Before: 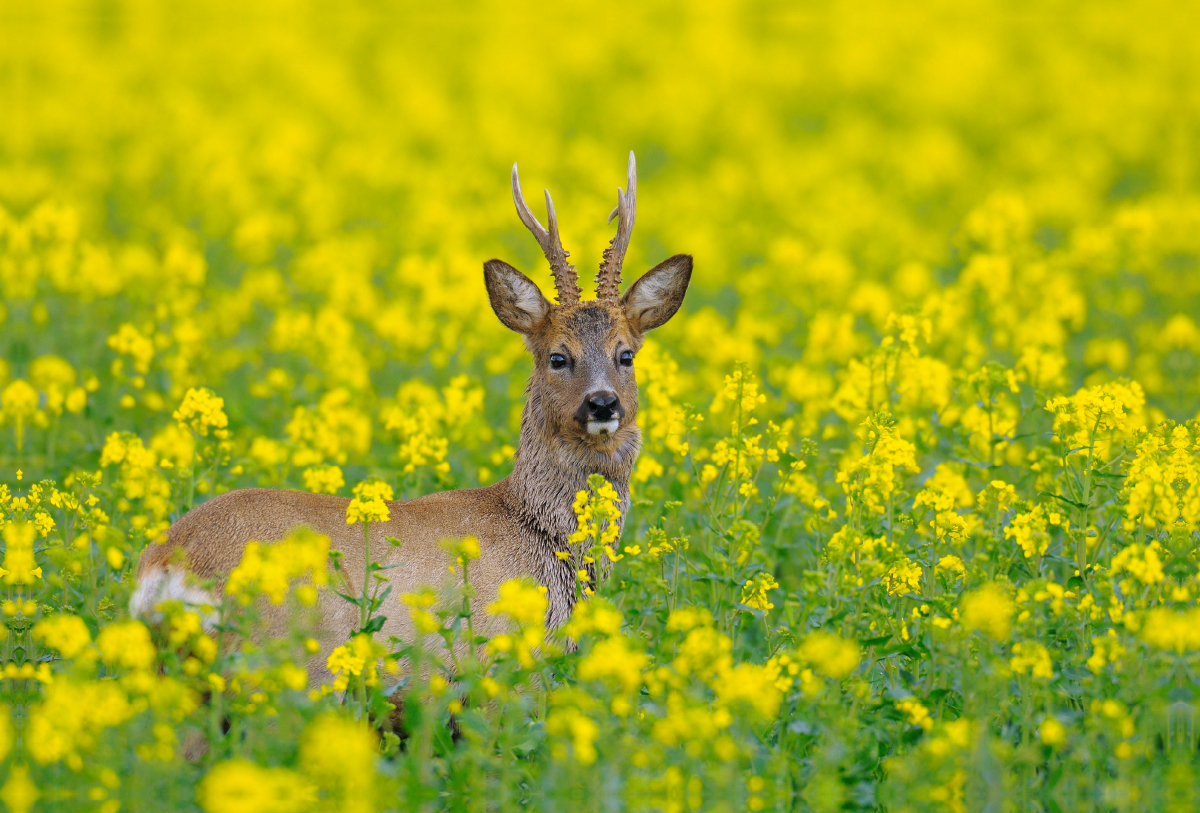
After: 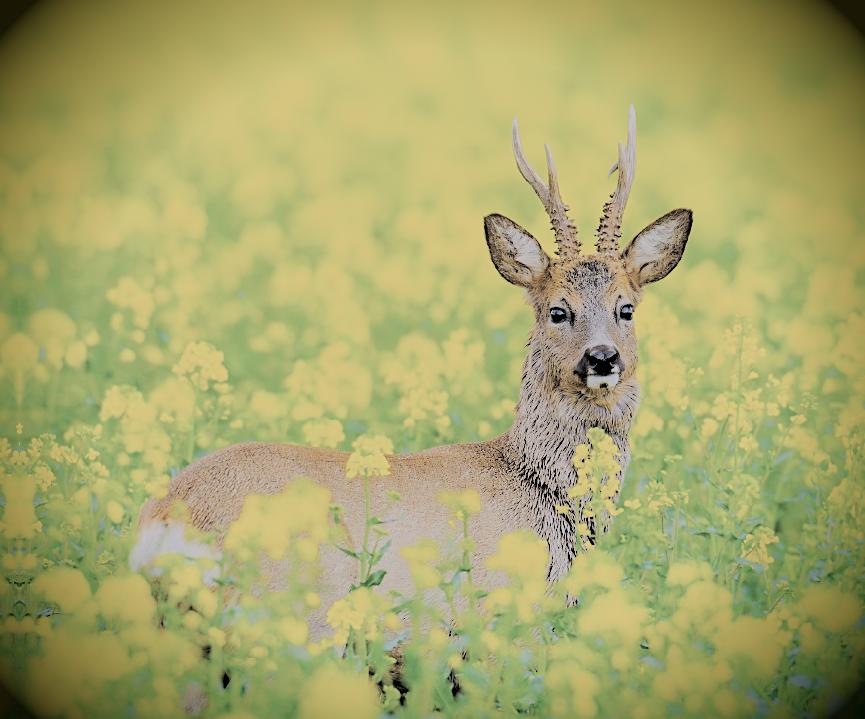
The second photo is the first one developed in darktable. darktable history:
tone equalizer: -8 EV 0.012 EV, -7 EV -0.03 EV, -6 EV 0.008 EV, -5 EV 0.027 EV, -4 EV 0.278 EV, -3 EV 0.666 EV, -2 EV 0.555 EV, -1 EV 0.196 EV, +0 EV 0.049 EV, edges refinement/feathering 500, mask exposure compensation -1.57 EV, preserve details no
filmic rgb: black relative exposure -4.47 EV, white relative exposure 6.52 EV, hardness 1.89, contrast 0.508, iterations of high-quality reconstruction 0
contrast brightness saturation: brightness 0.181, saturation -0.5
crop: top 5.737%, right 27.858%, bottom 5.76%
color balance rgb: linear chroma grading › global chroma 6.287%, perceptual saturation grading › global saturation 30.39%, perceptual brilliance grading › highlights 6.672%, perceptual brilliance grading › mid-tones 17.215%, perceptual brilliance grading › shadows -5.47%, global vibrance 20%
vignetting: brightness -0.986, saturation 0.491, width/height ratio 1.097
sharpen: on, module defaults
